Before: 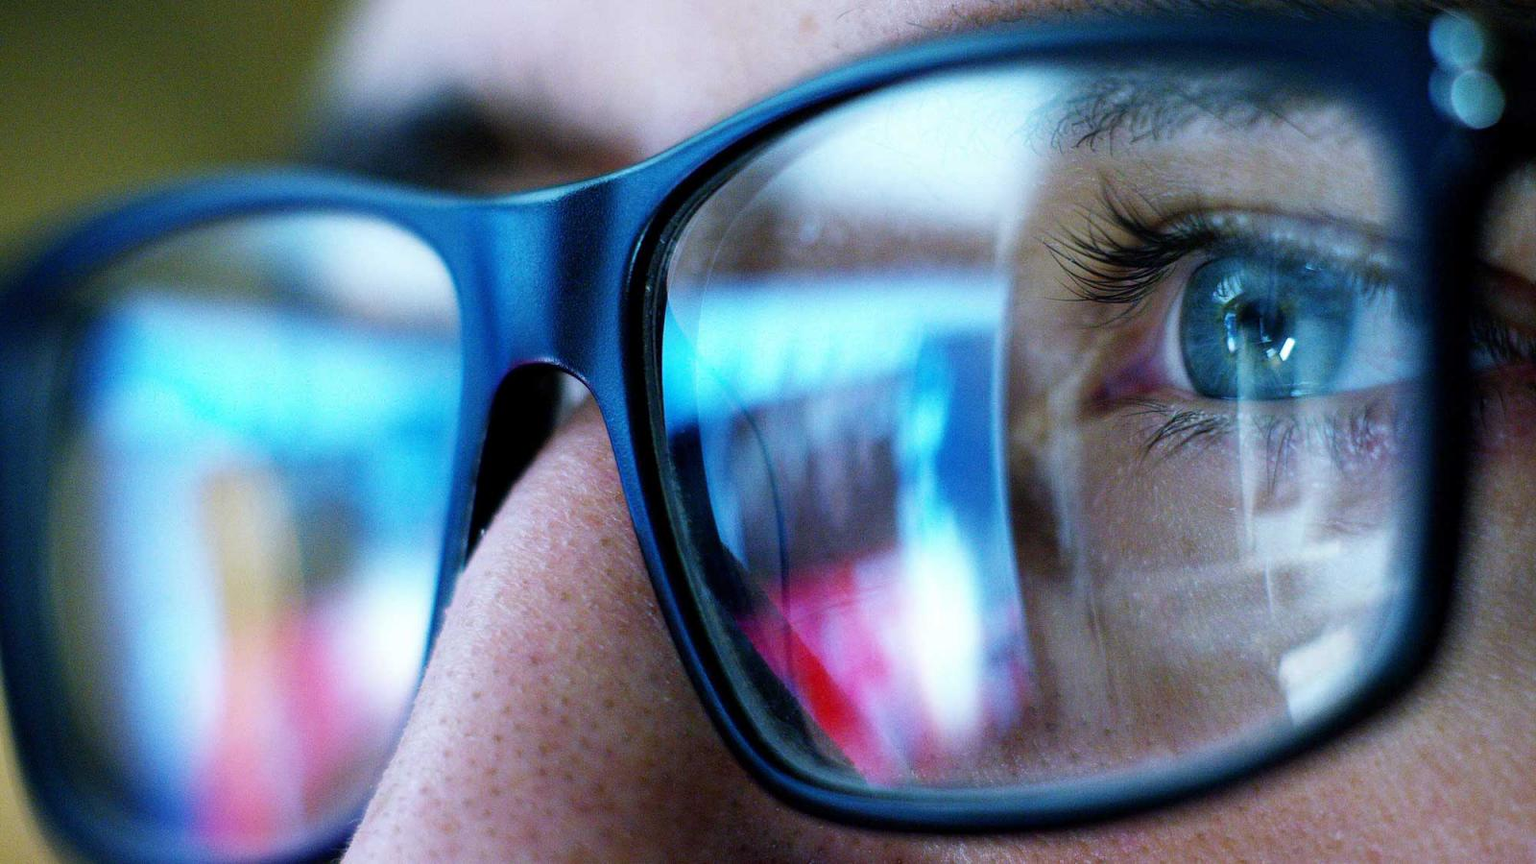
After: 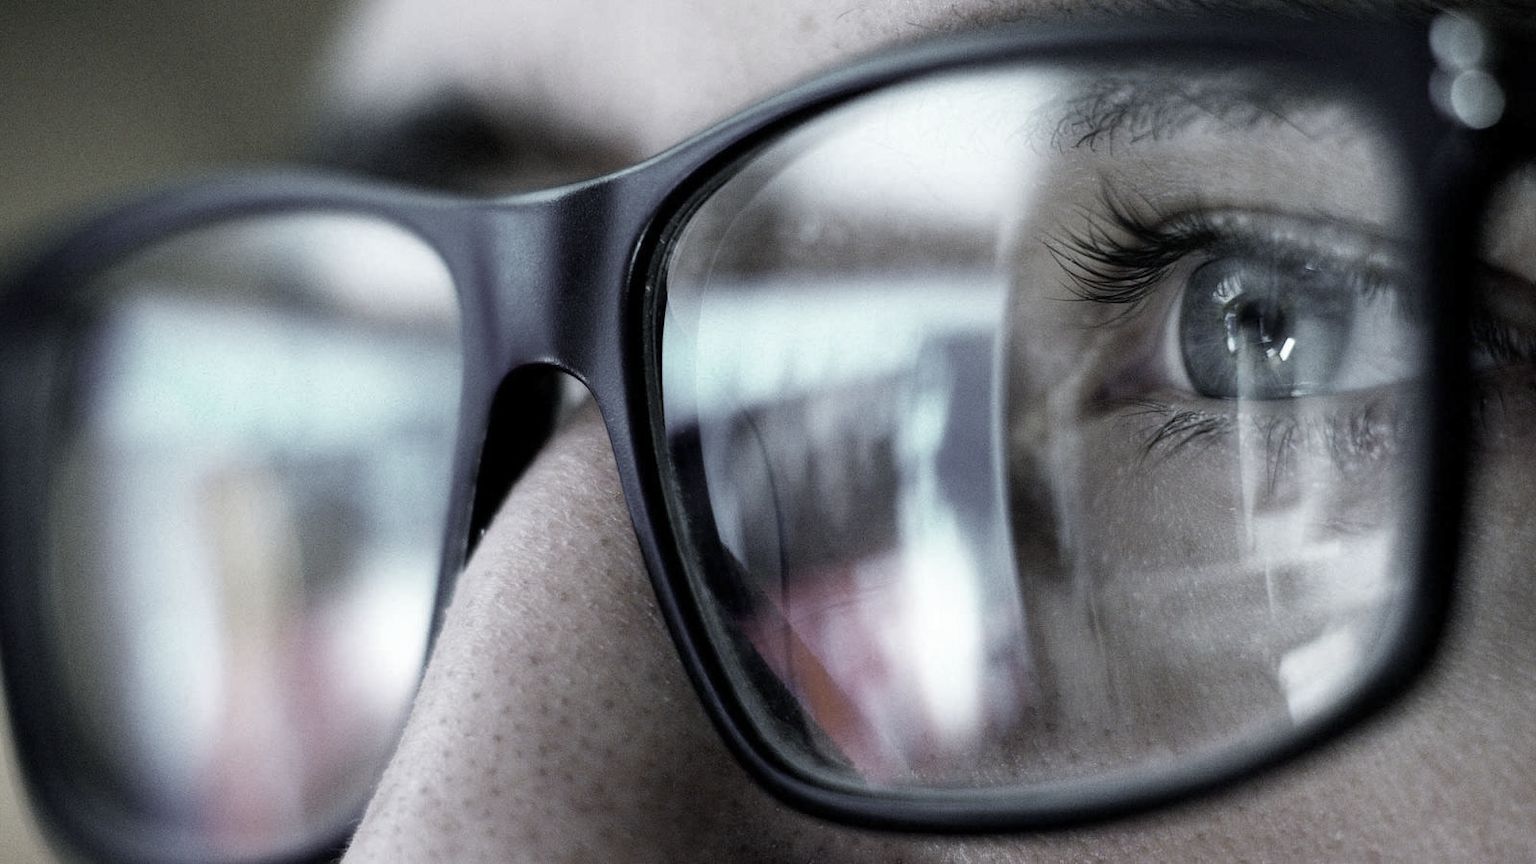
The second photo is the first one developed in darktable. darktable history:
color correction: highlights b* 0.016, saturation 0.223
